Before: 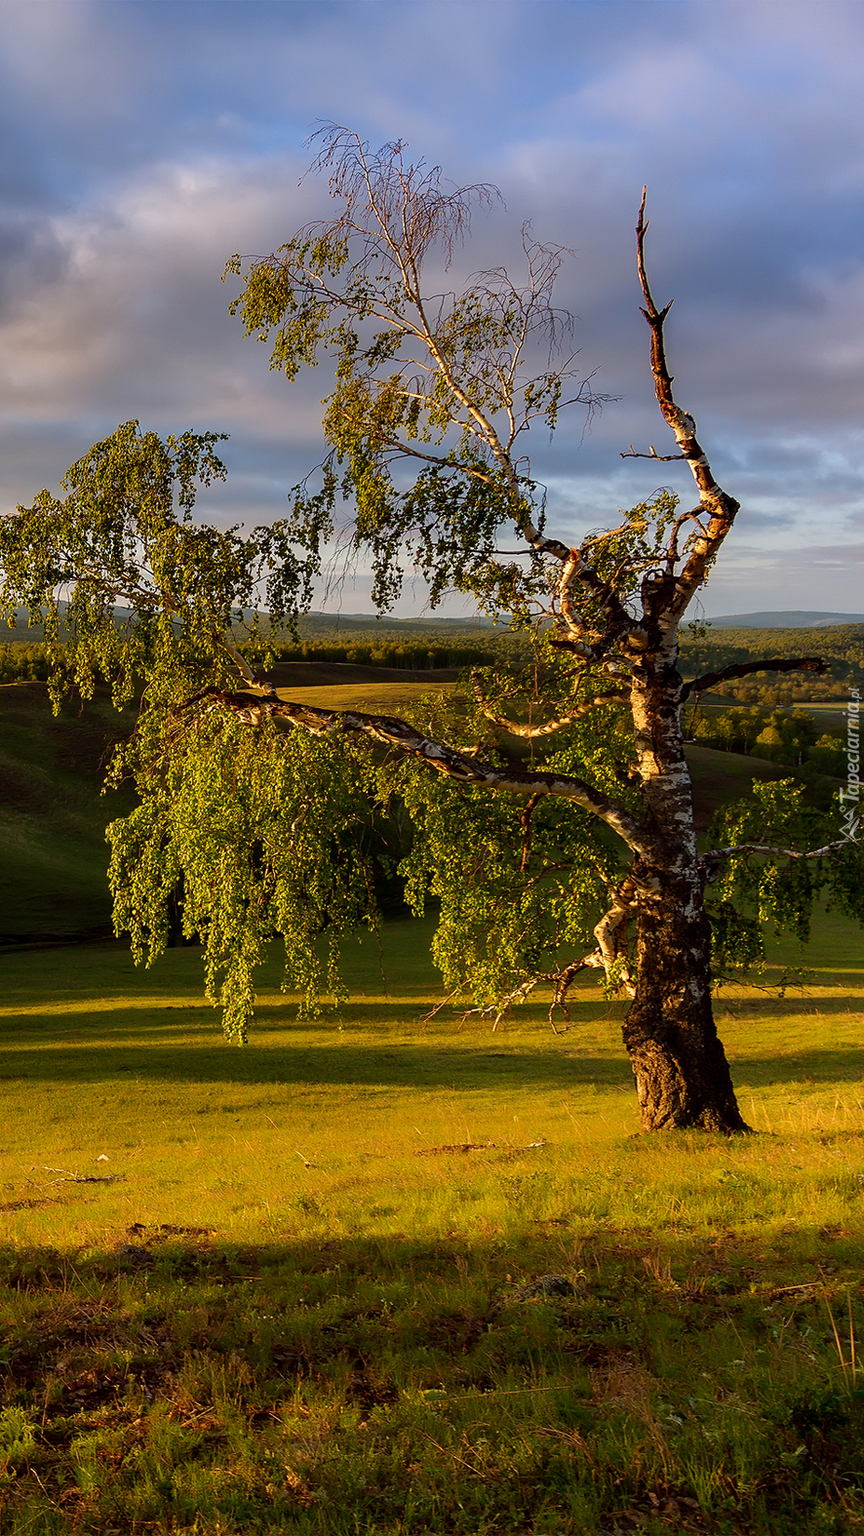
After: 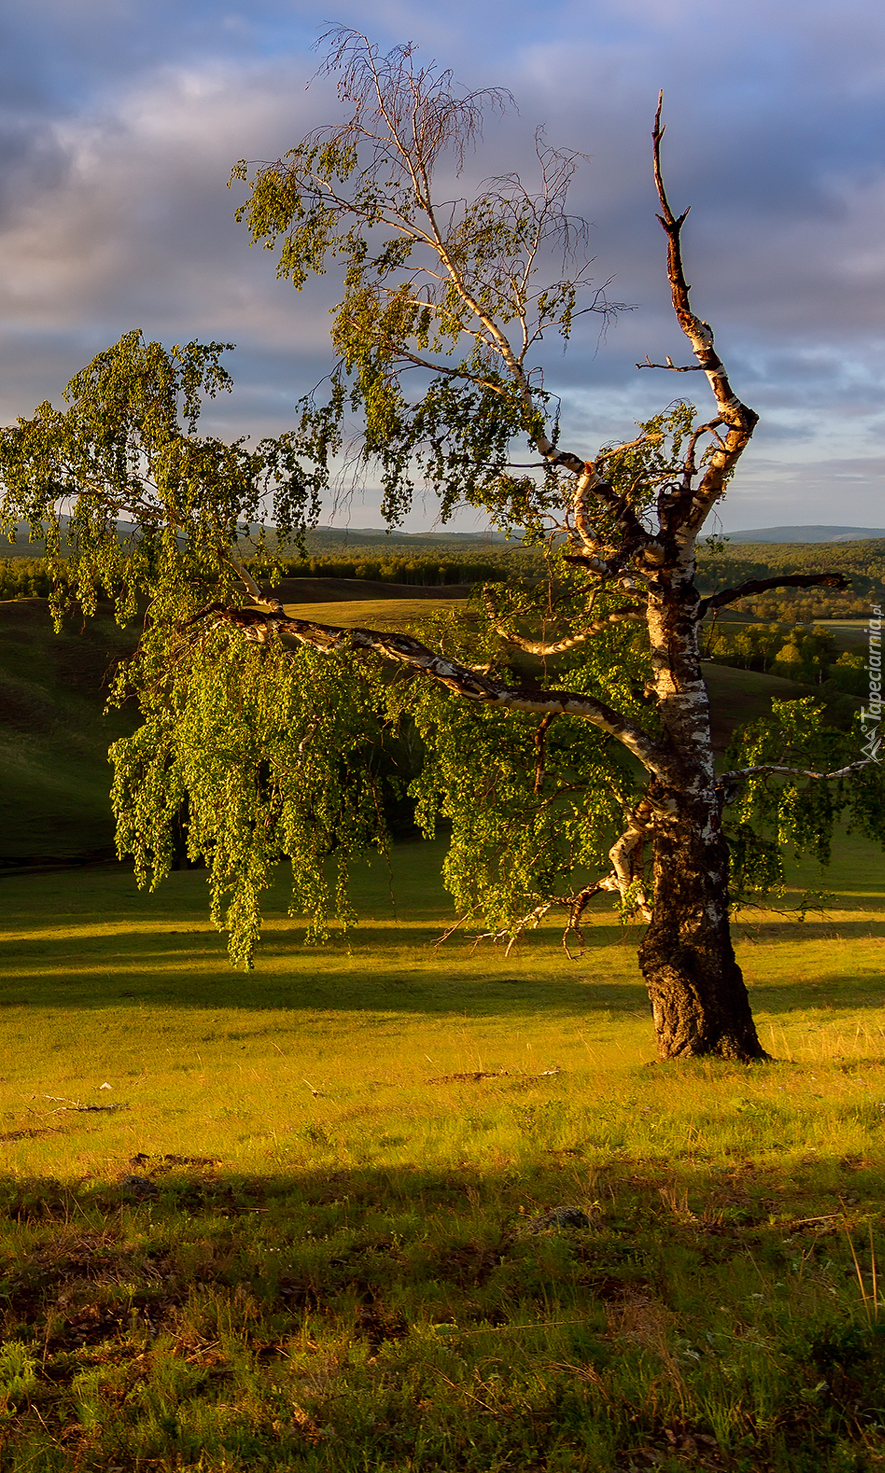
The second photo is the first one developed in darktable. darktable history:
crop and rotate: top 6.46%
